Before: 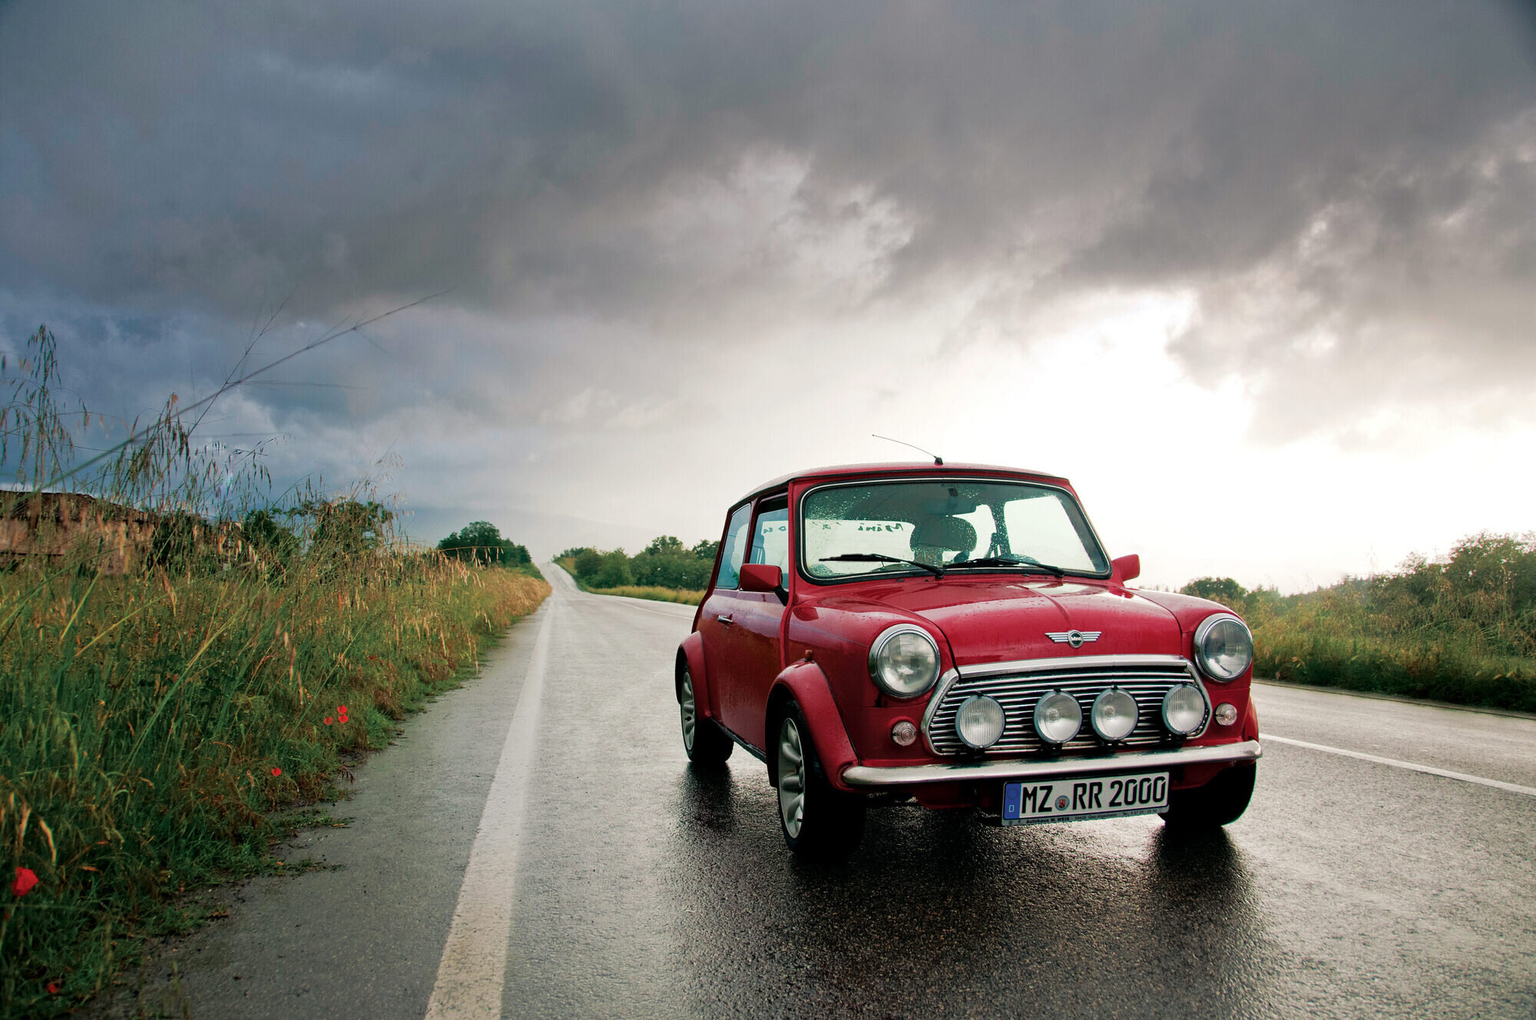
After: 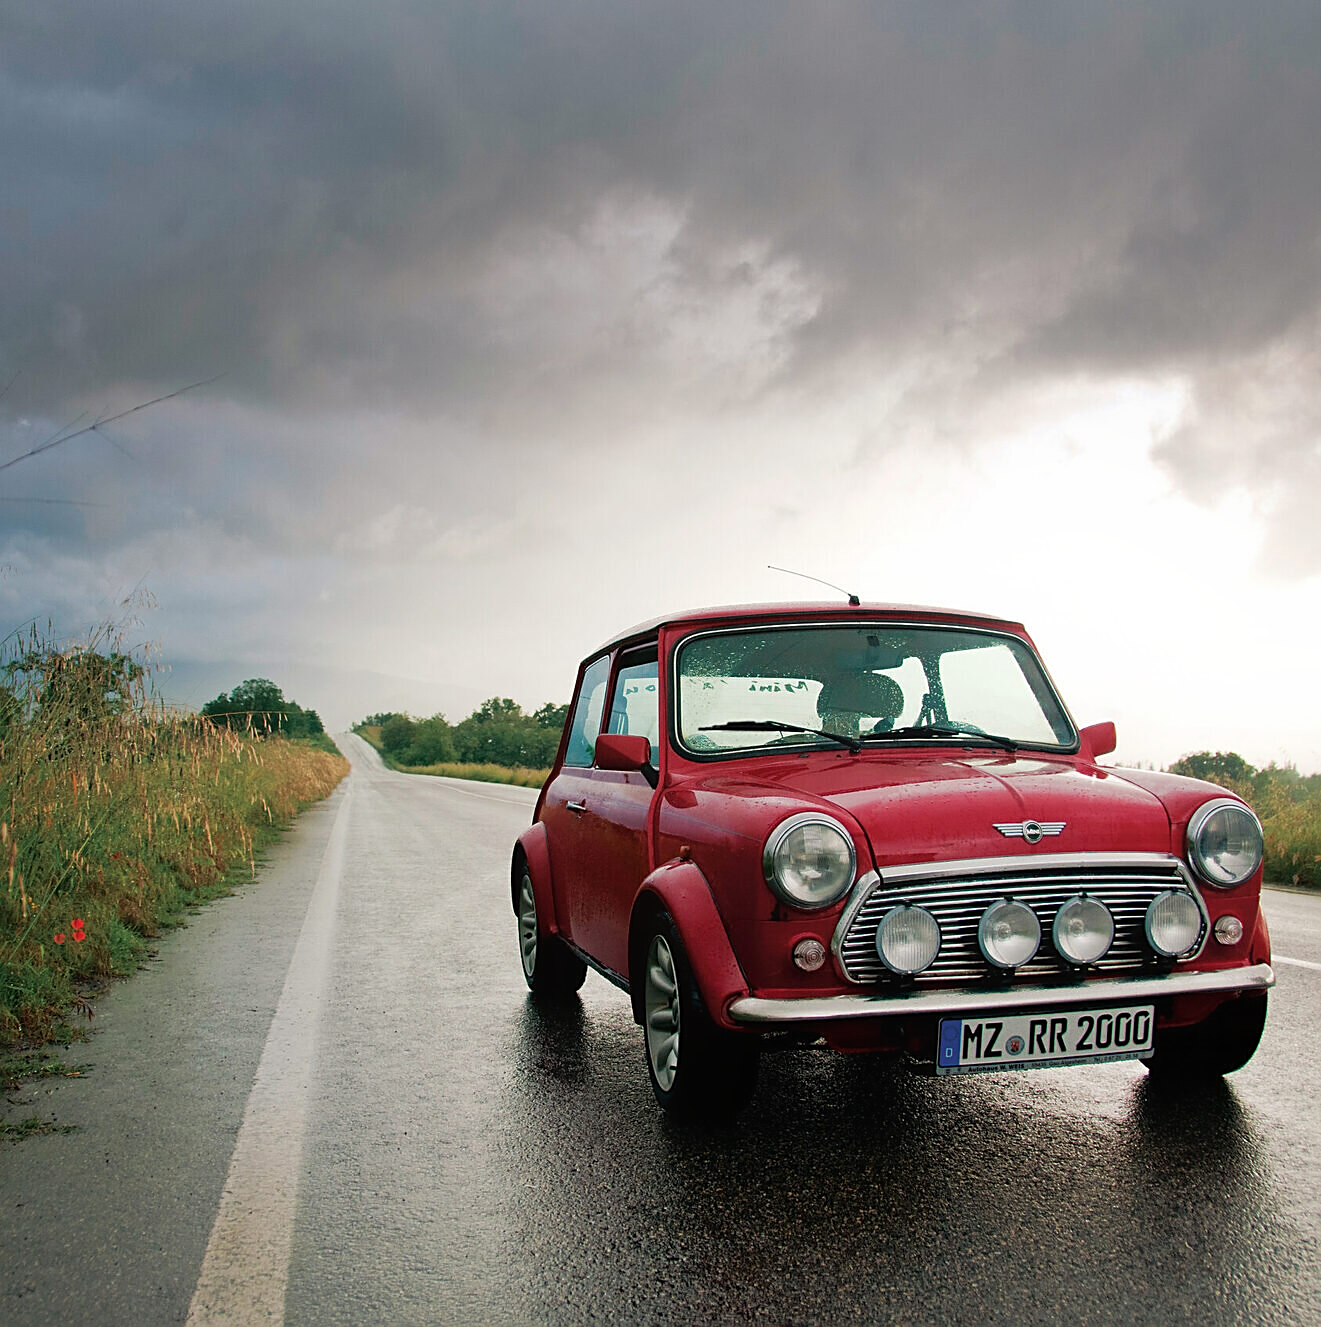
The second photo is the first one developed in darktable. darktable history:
sharpen: on, module defaults
crop and rotate: left 18.442%, right 15.508%
contrast equalizer: octaves 7, y [[0.6 ×6], [0.55 ×6], [0 ×6], [0 ×6], [0 ×6]], mix -0.3
white balance: emerald 1
